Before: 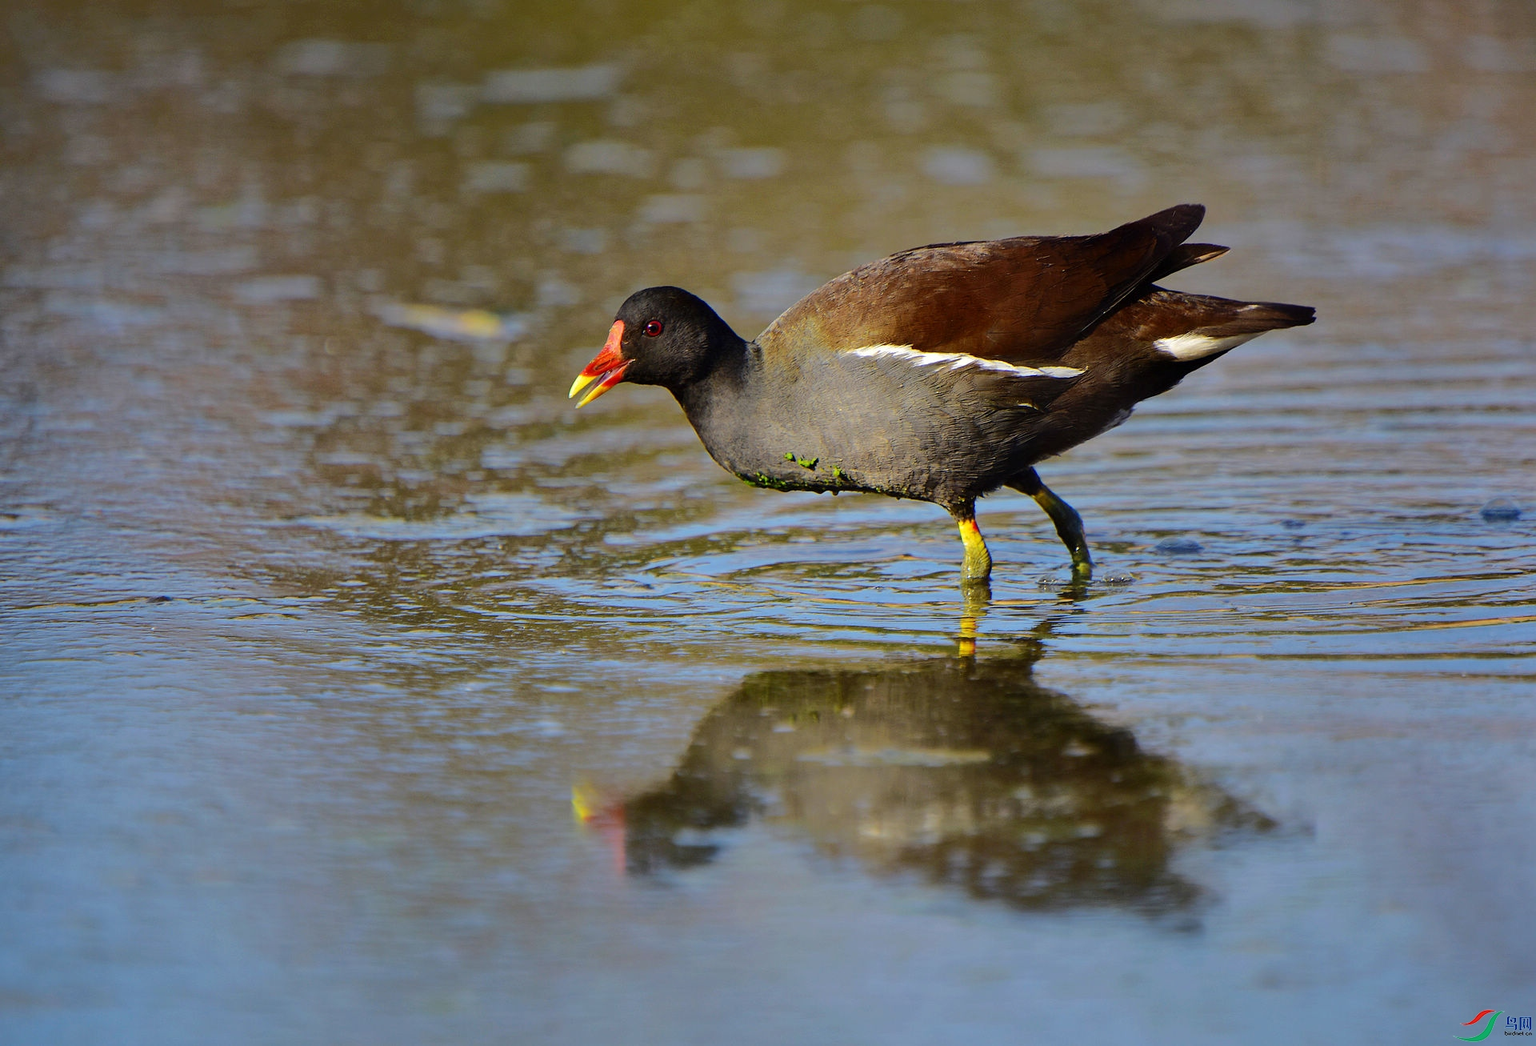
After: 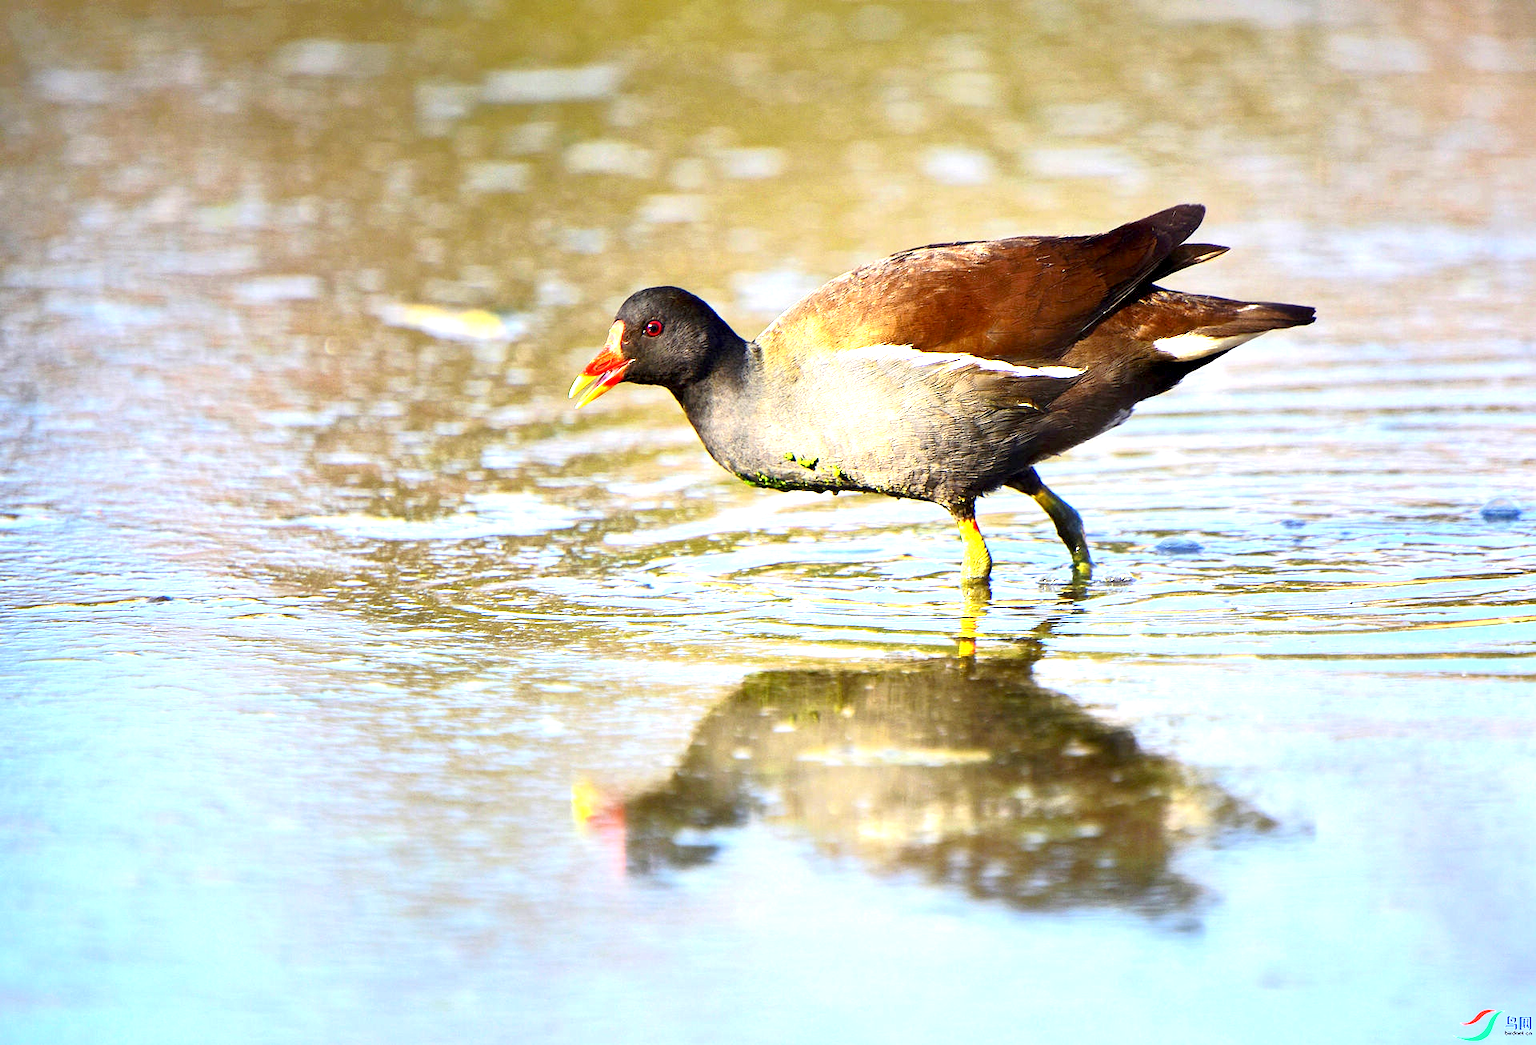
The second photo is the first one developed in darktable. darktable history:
exposure: black level correction 0.002, exposure 1.989 EV, compensate highlight preservation false
